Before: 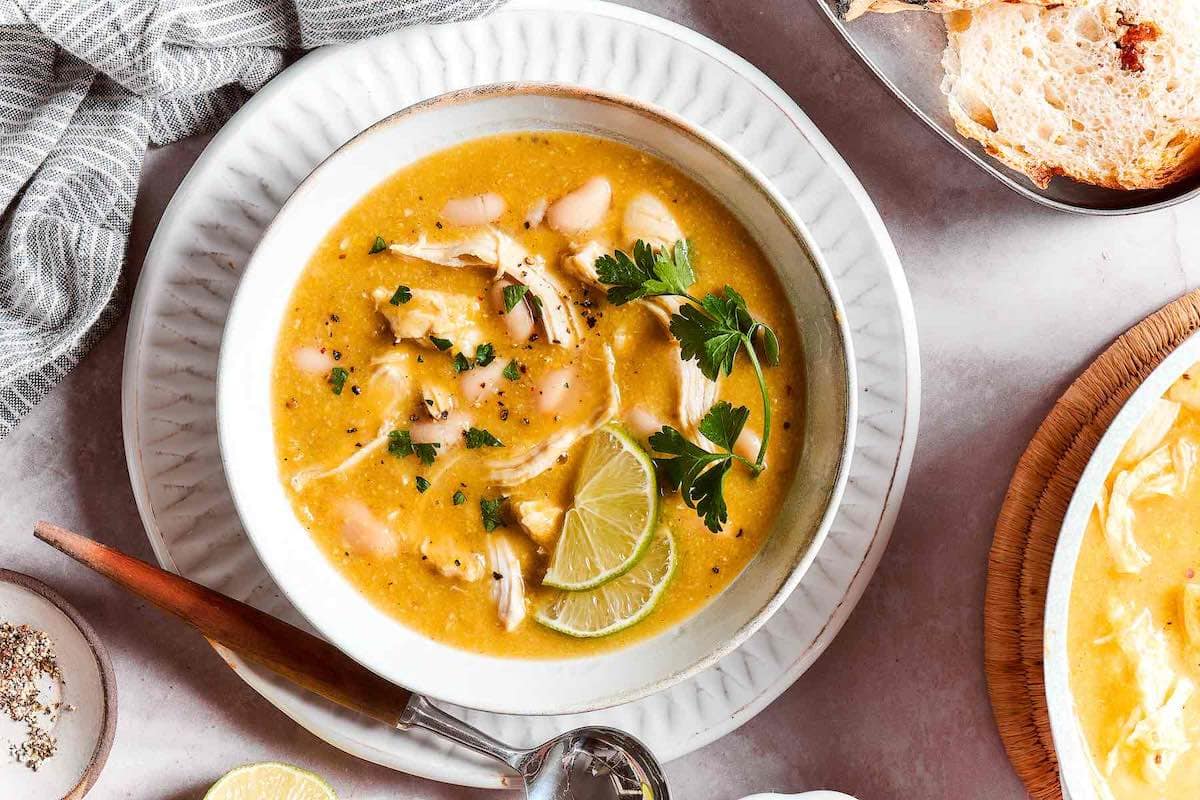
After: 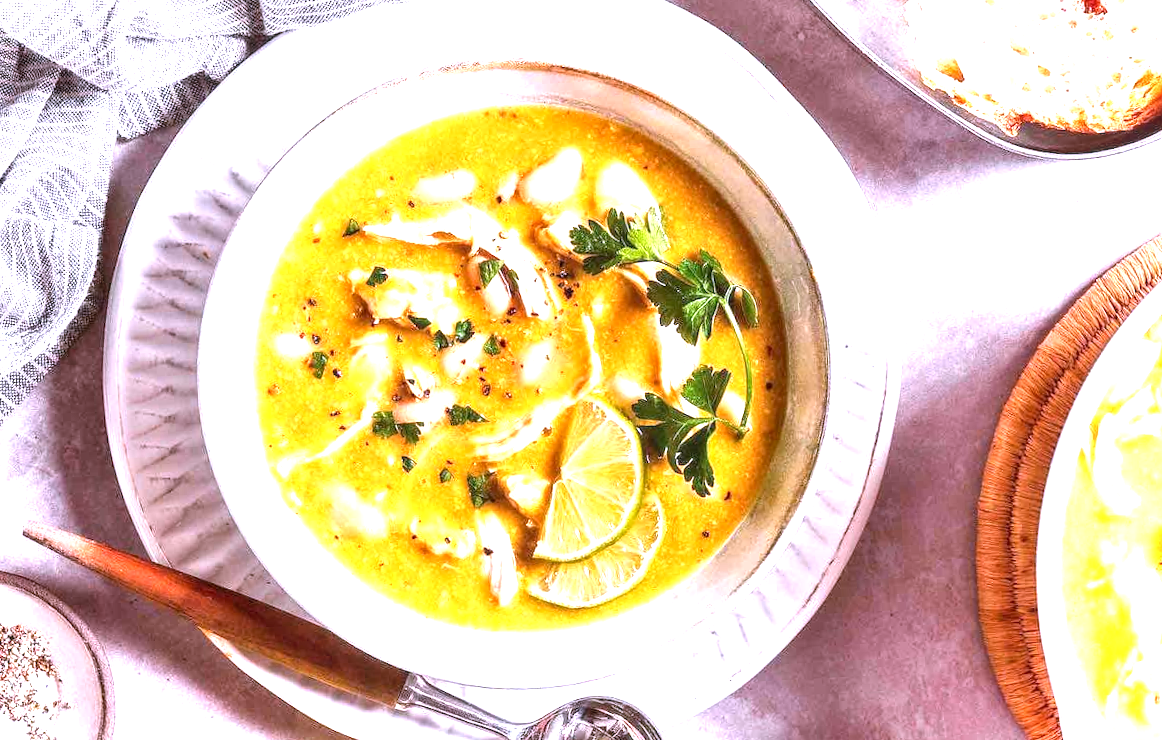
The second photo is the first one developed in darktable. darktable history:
local contrast: detail 130%
white balance: red 1.042, blue 1.17
rotate and perspective: rotation -3°, crop left 0.031, crop right 0.968, crop top 0.07, crop bottom 0.93
exposure: black level correction 0, exposure 1.198 EV, compensate exposure bias true, compensate highlight preservation false
